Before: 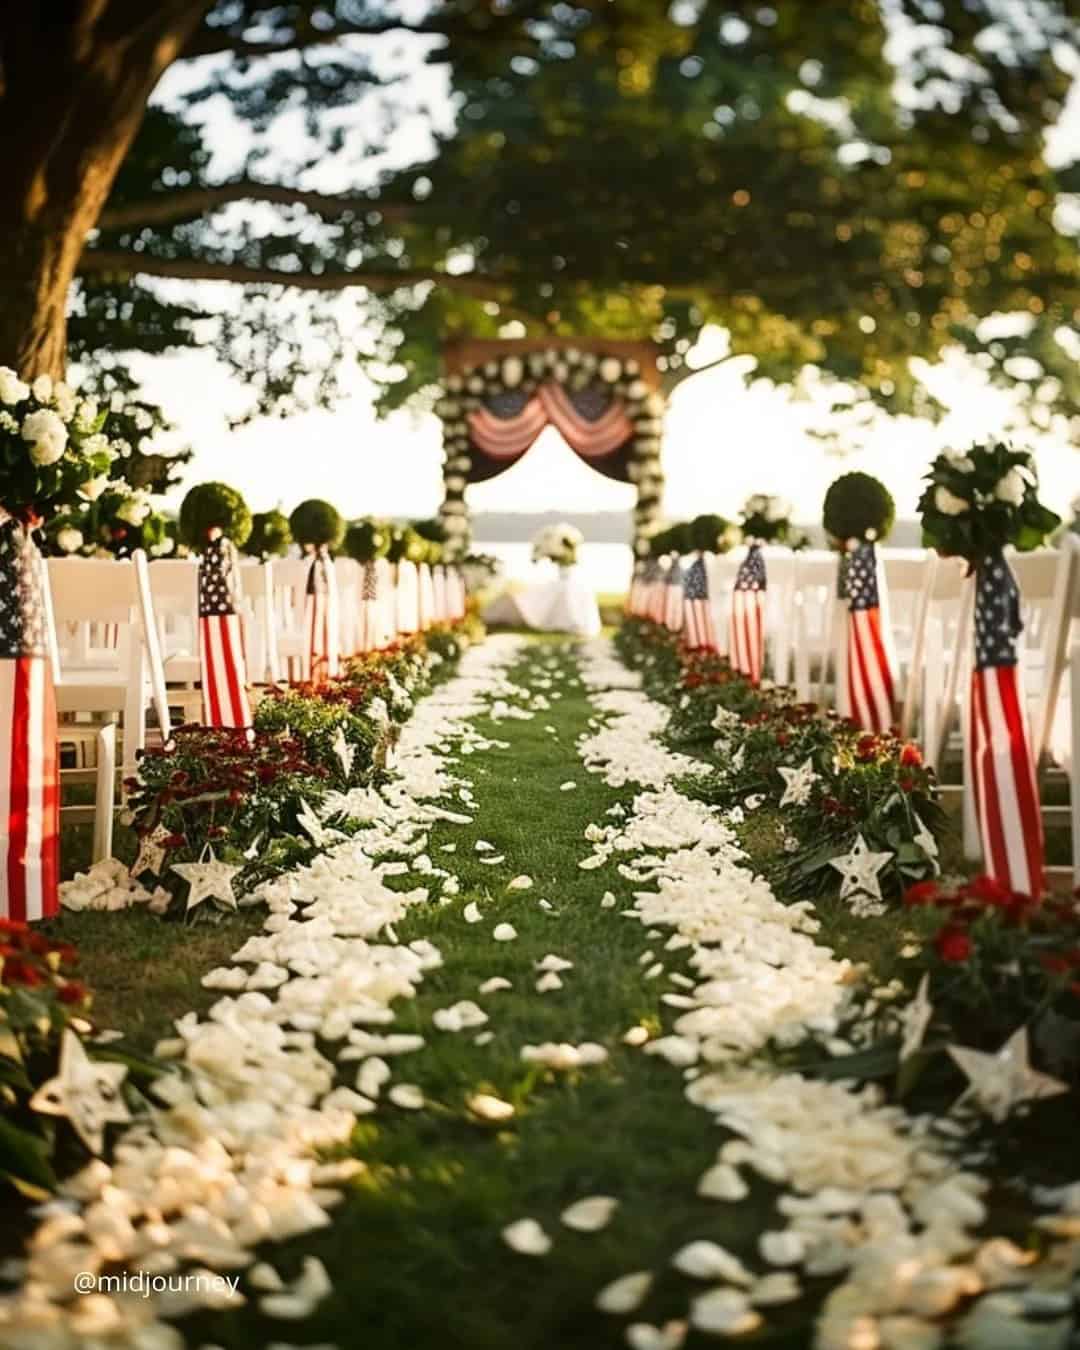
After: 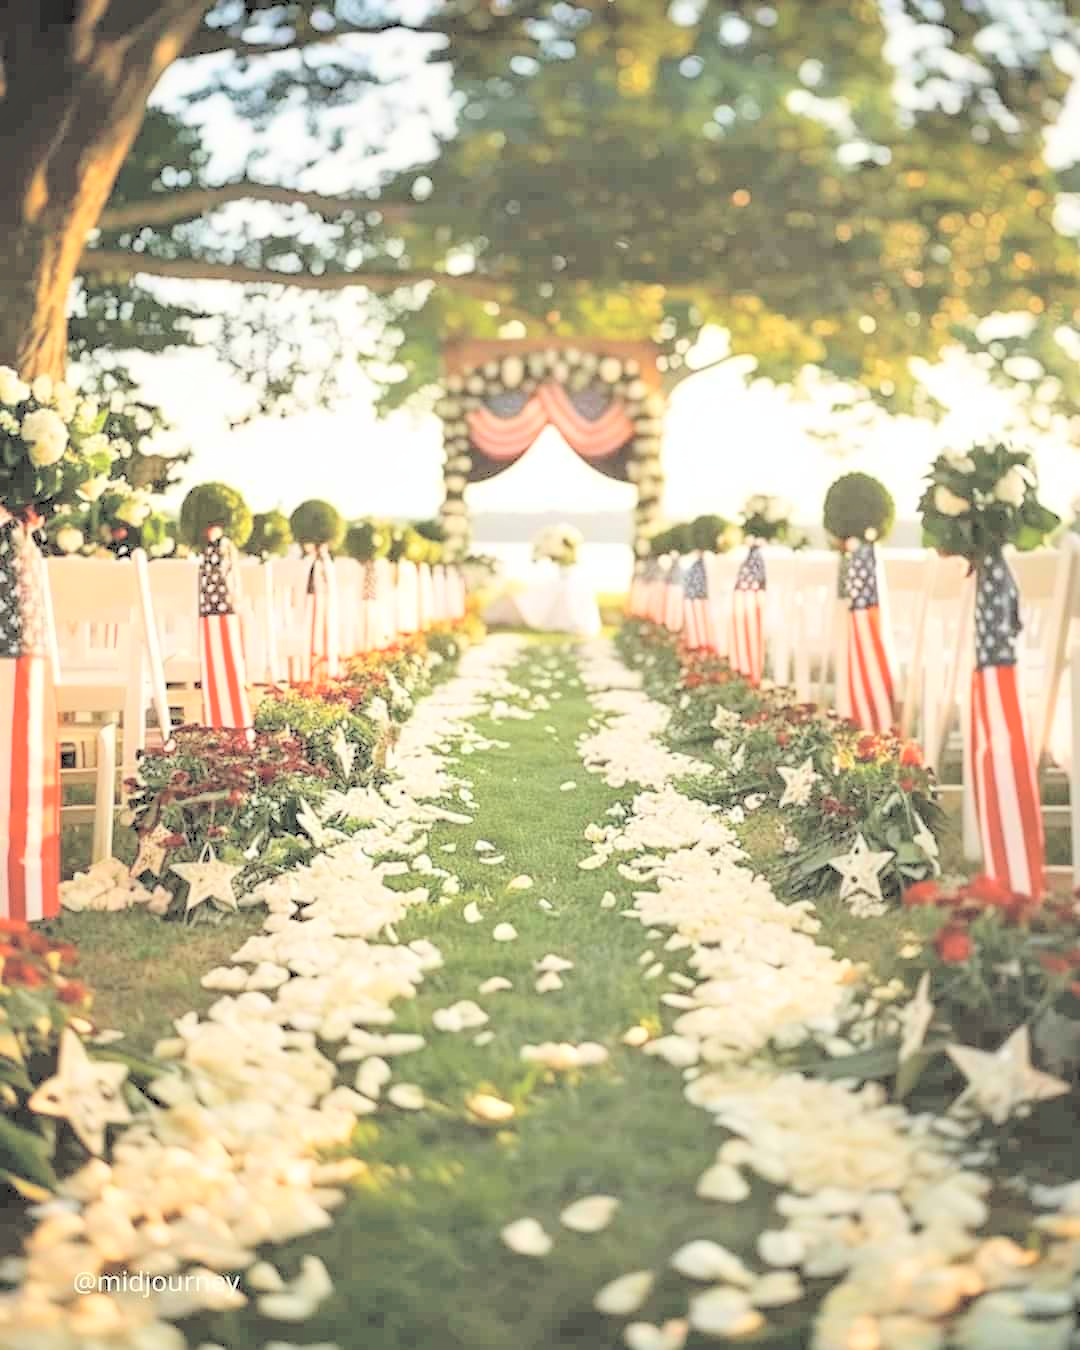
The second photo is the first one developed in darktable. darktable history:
contrast brightness saturation: brightness 1
tone equalizer: -7 EV 0.18 EV, -6 EV 0.12 EV, -5 EV 0.08 EV, -4 EV 0.04 EV, -2 EV -0.02 EV, -1 EV -0.04 EV, +0 EV -0.06 EV, luminance estimator HSV value / RGB max
contrast equalizer: octaves 7, y [[0.6 ×6], [0.55 ×6], [0 ×6], [0 ×6], [0 ×6]], mix 0.2
